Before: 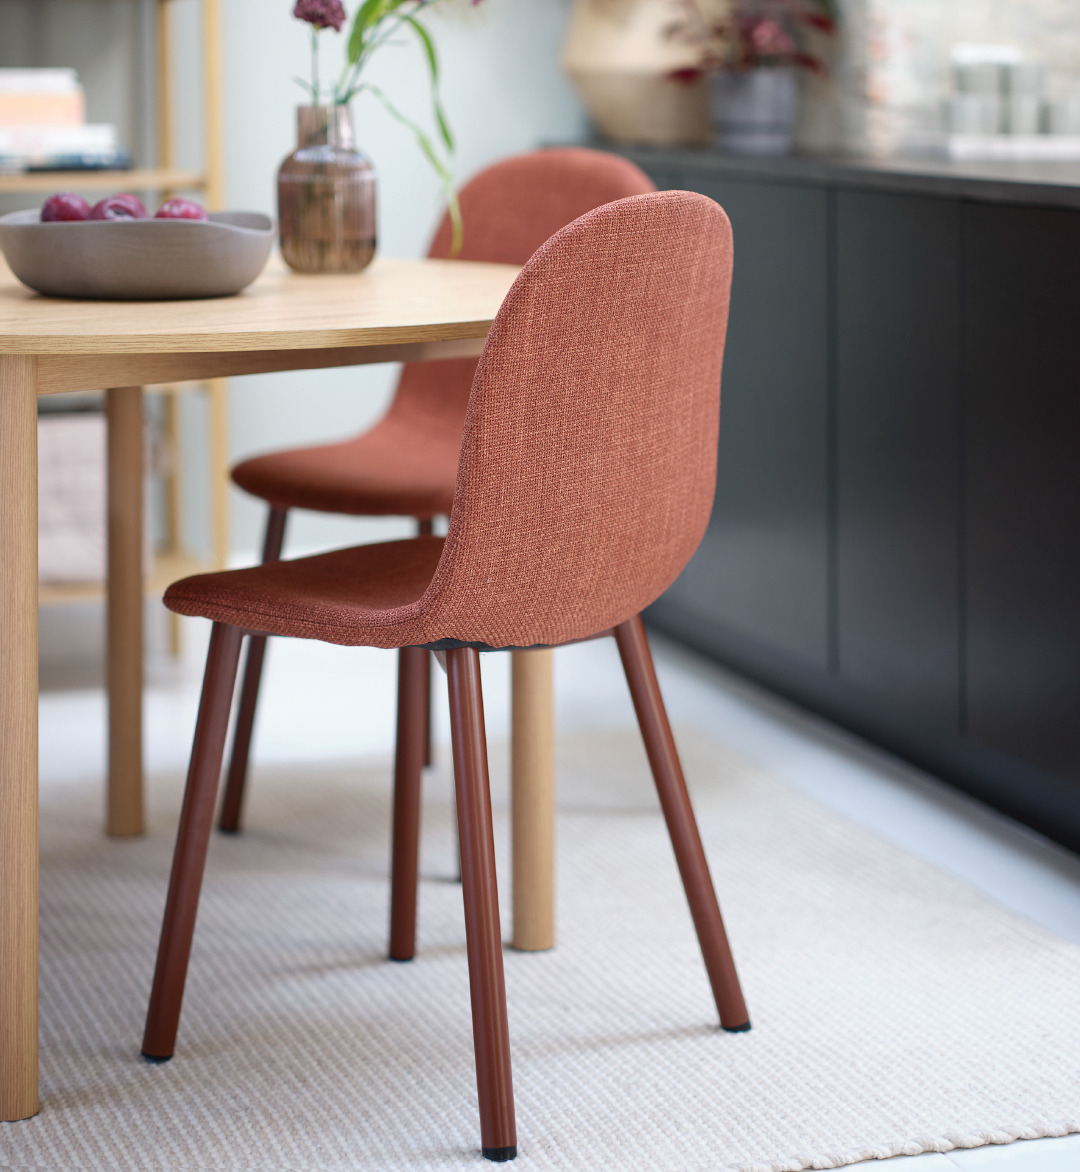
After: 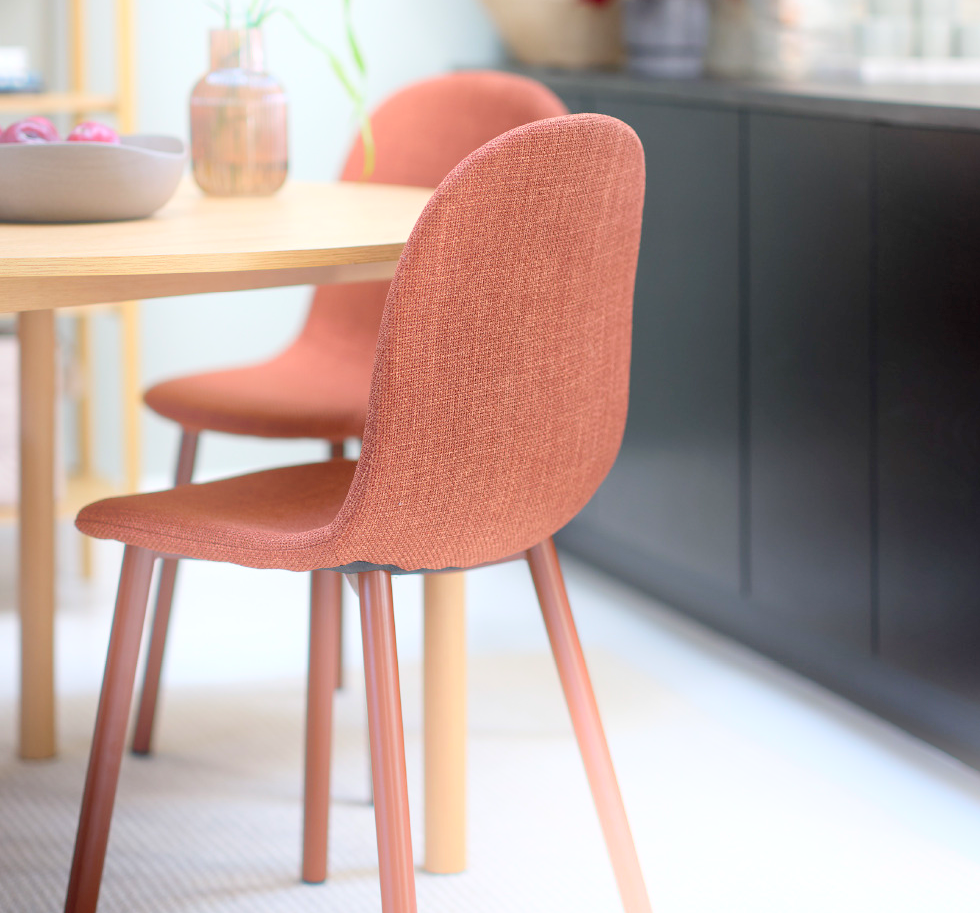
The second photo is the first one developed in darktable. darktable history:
bloom: on, module defaults
crop: left 8.155%, top 6.611%, bottom 15.385%
exposure: black level correction 0.007, exposure 0.093 EV, compensate highlight preservation false
contrast brightness saturation: contrast 0.03, brightness 0.06, saturation 0.13
